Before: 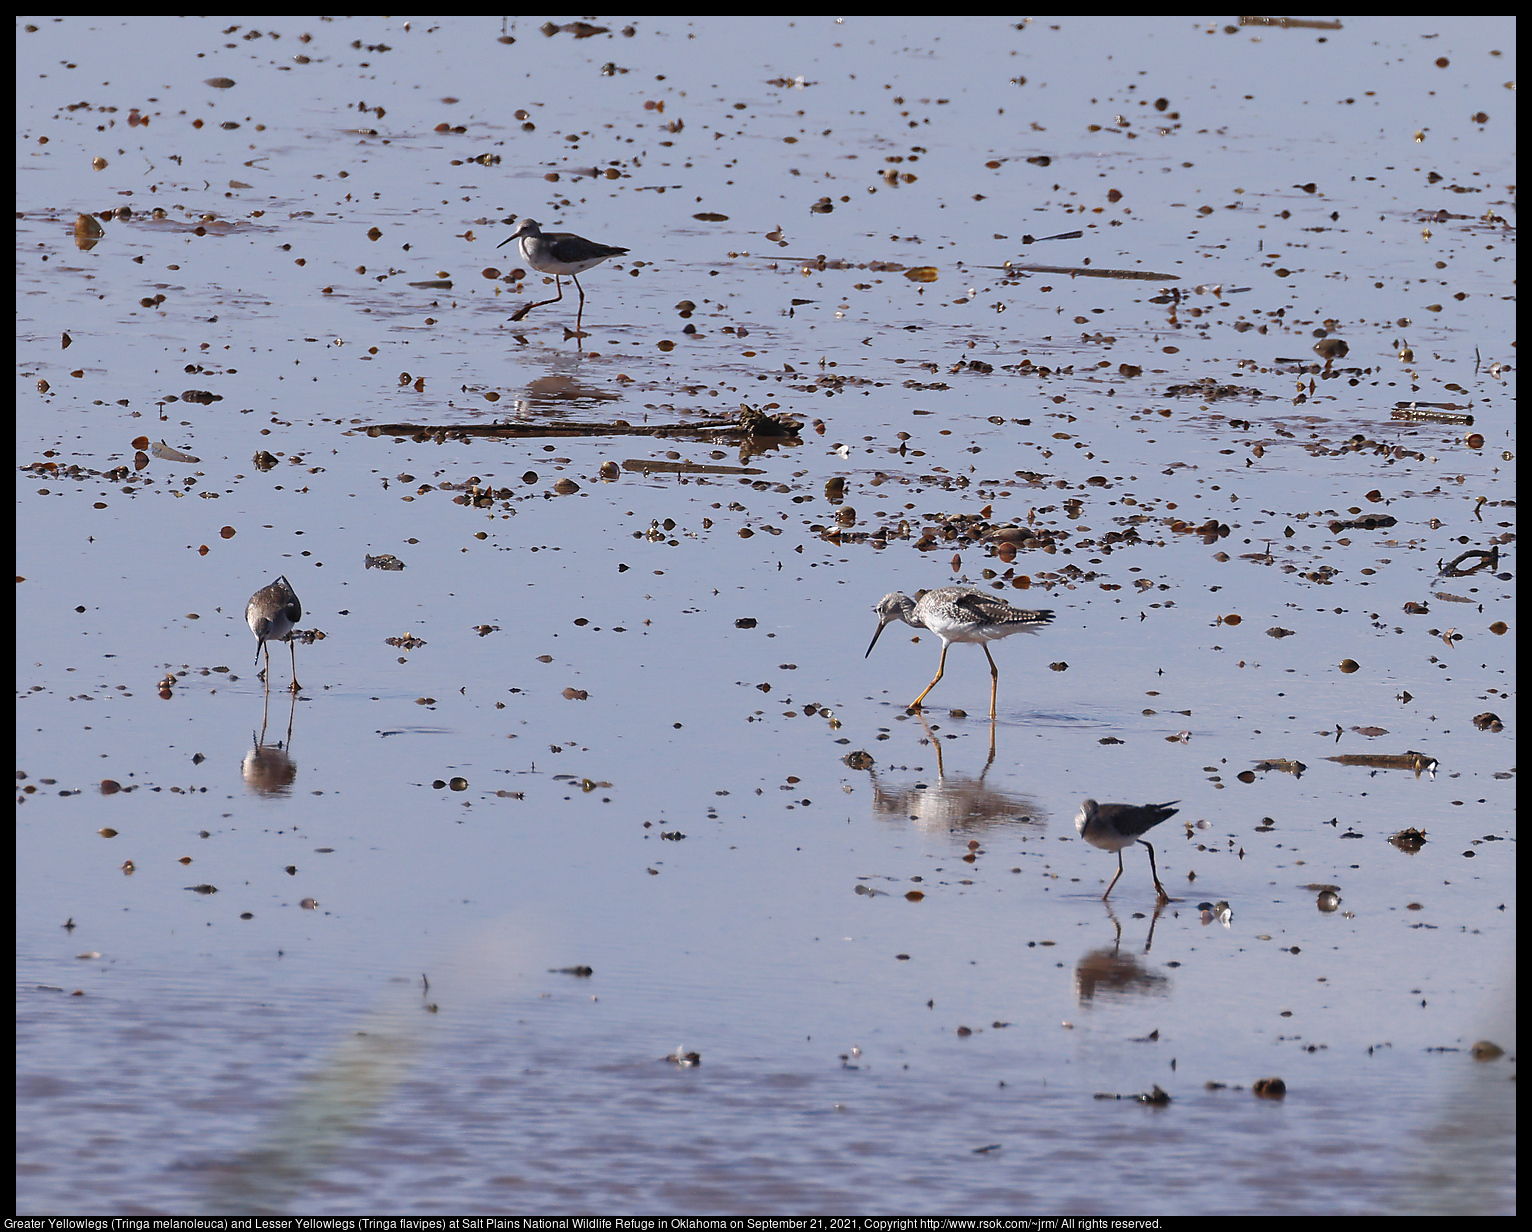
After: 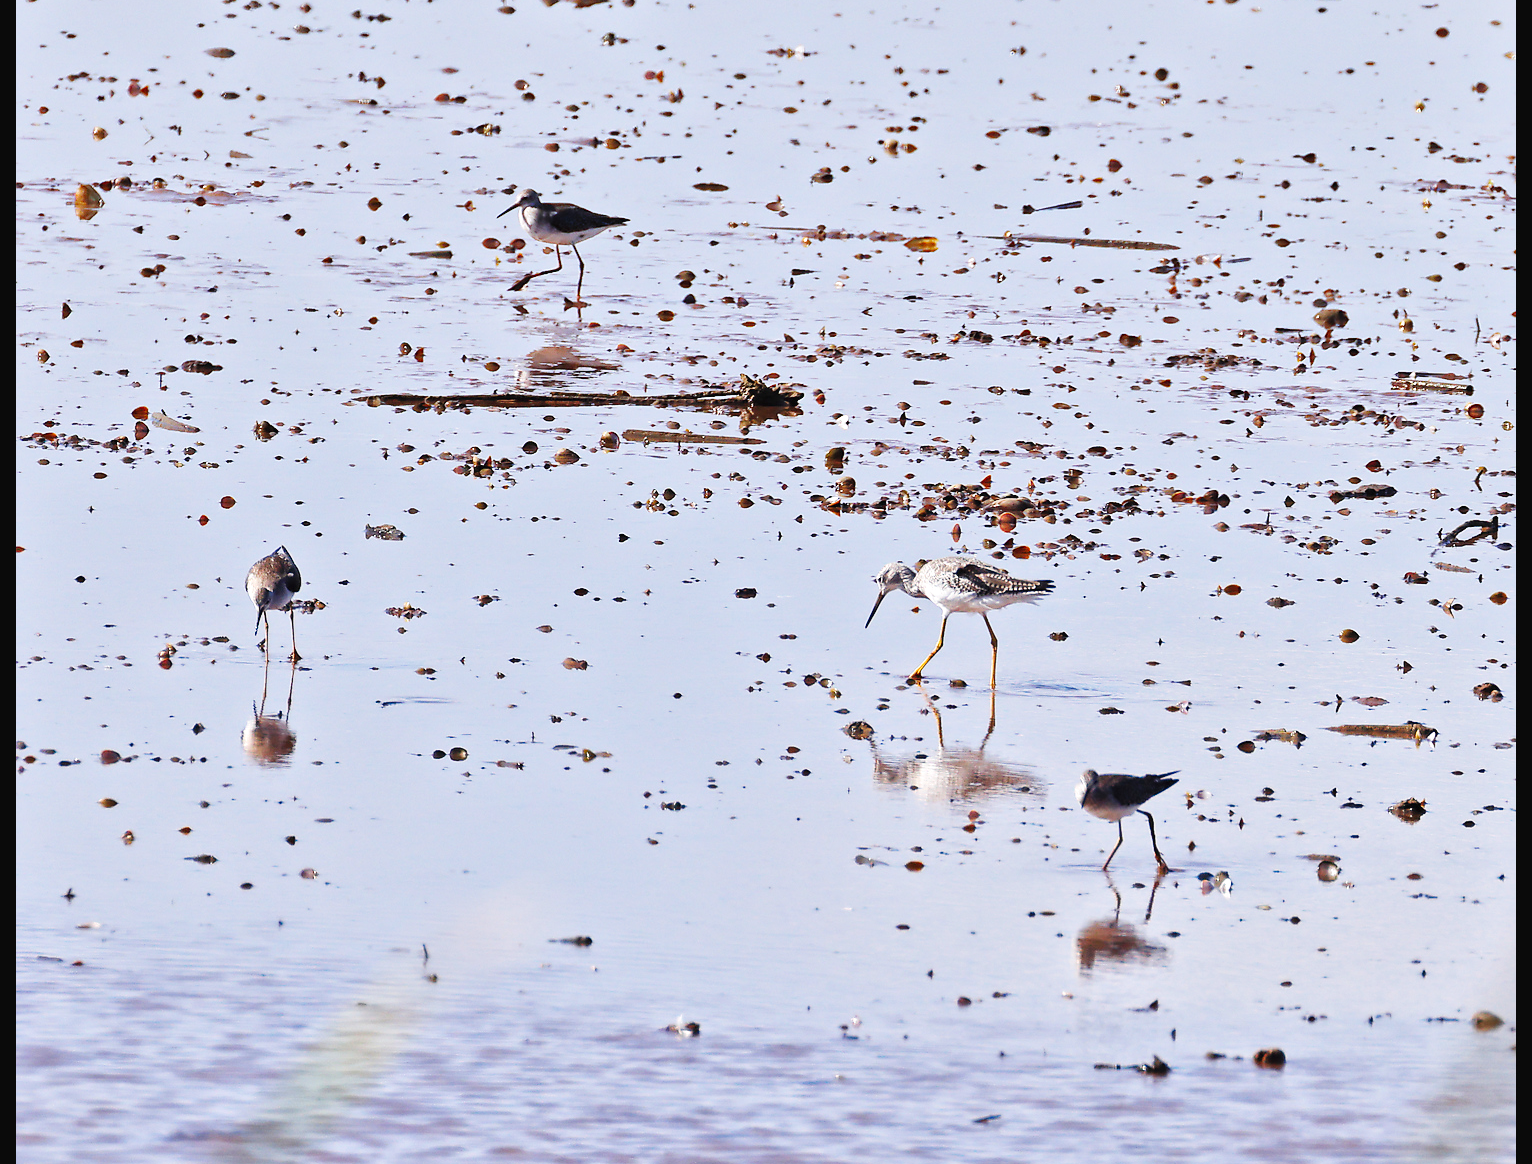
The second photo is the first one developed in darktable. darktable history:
base curve: curves: ch0 [(0, 0.003) (0.001, 0.002) (0.006, 0.004) (0.02, 0.022) (0.048, 0.086) (0.094, 0.234) (0.162, 0.431) (0.258, 0.629) (0.385, 0.8) (0.548, 0.918) (0.751, 0.988) (1, 1)], preserve colors none
tone equalizer: -8 EV -0.002 EV, -7 EV 0.005 EV, -6 EV -0.008 EV, -5 EV 0.007 EV, -4 EV -0.042 EV, -3 EV -0.233 EV, -2 EV -0.662 EV, -1 EV -0.983 EV, +0 EV -0.969 EV, smoothing diameter 2%, edges refinement/feathering 20, mask exposure compensation -1.57 EV, filter diffusion 5
white balance: emerald 1
levels: levels [0, 0.476, 0.951]
crop and rotate: top 2.479%, bottom 3.018%
